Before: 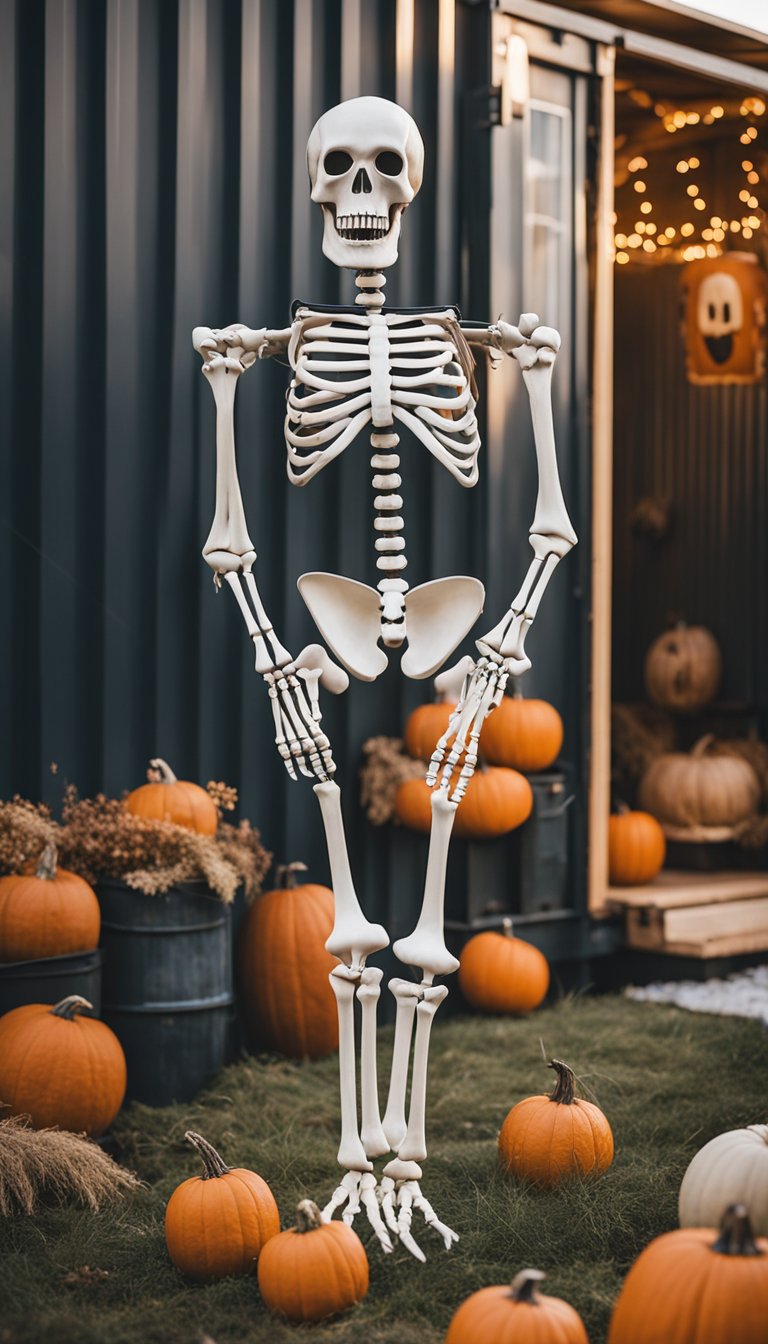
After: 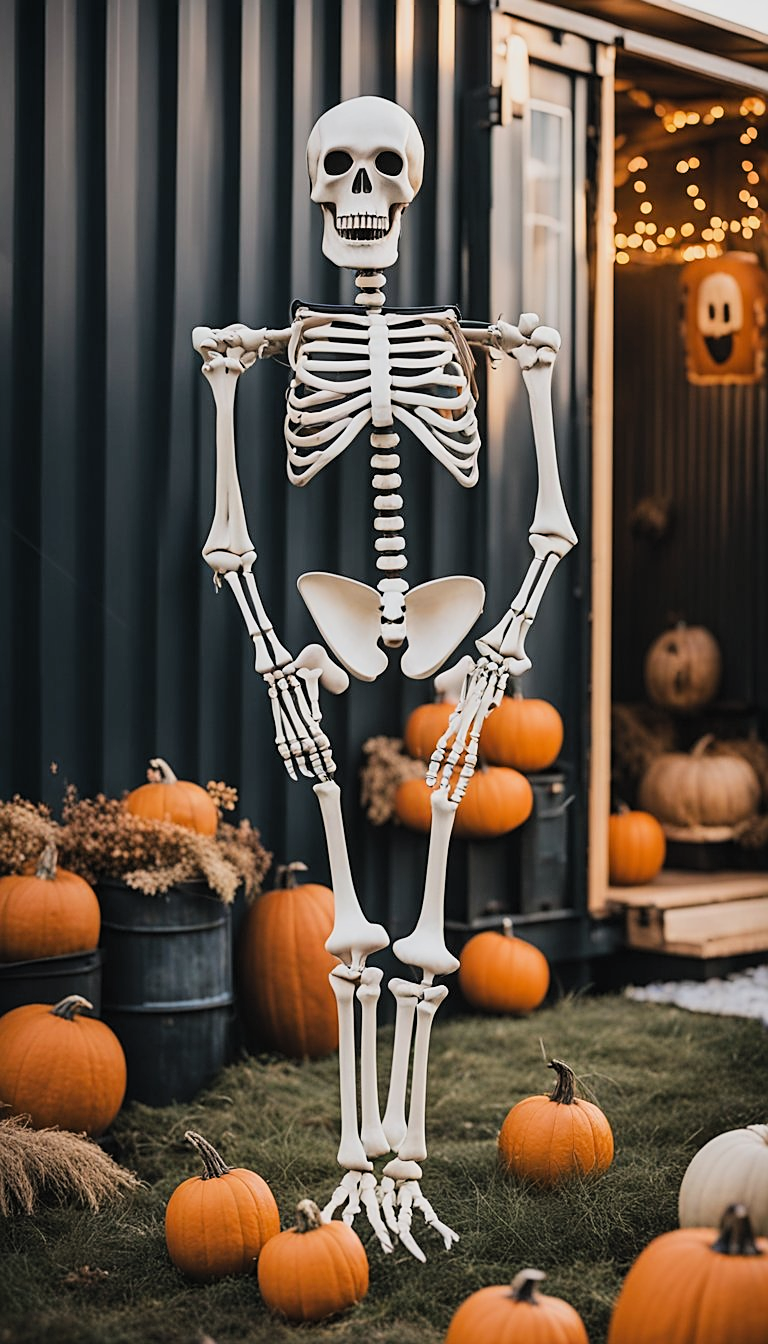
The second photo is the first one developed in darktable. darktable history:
fill light: on, module defaults
filmic rgb: black relative exposure -7.65 EV, white relative exposure 4.56 EV, hardness 3.61, color science v6 (2022)
sharpen: on, module defaults
levels: mode automatic
